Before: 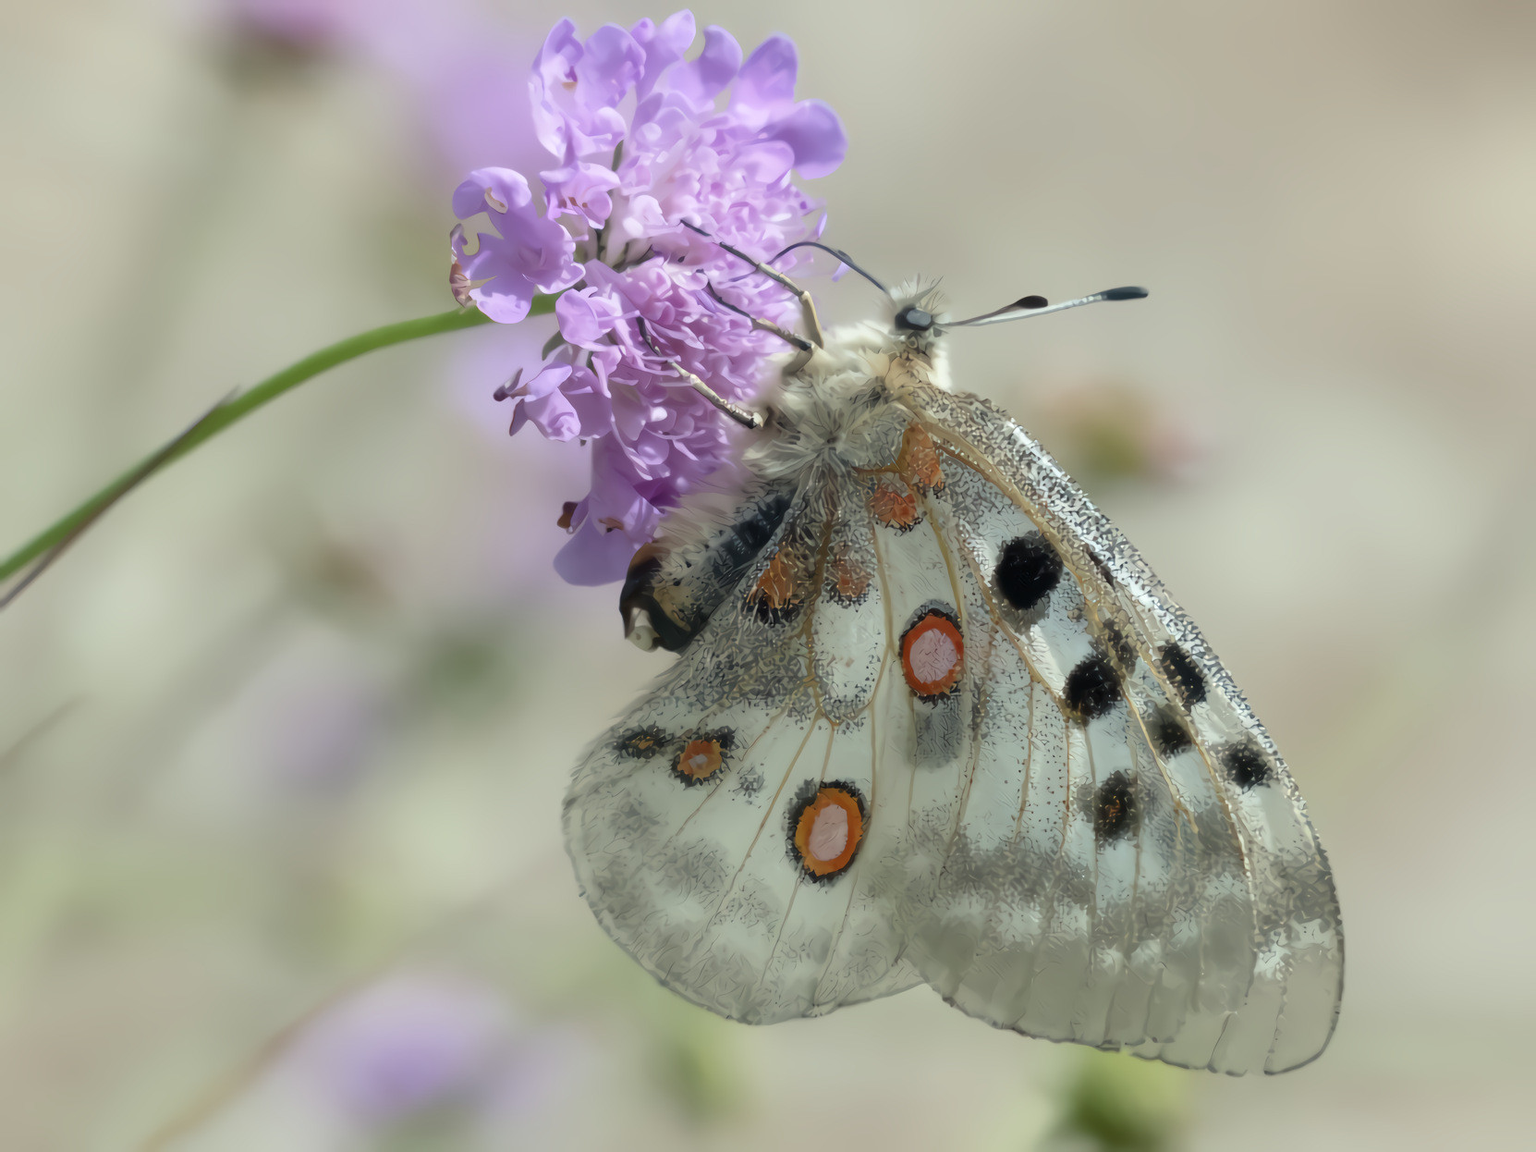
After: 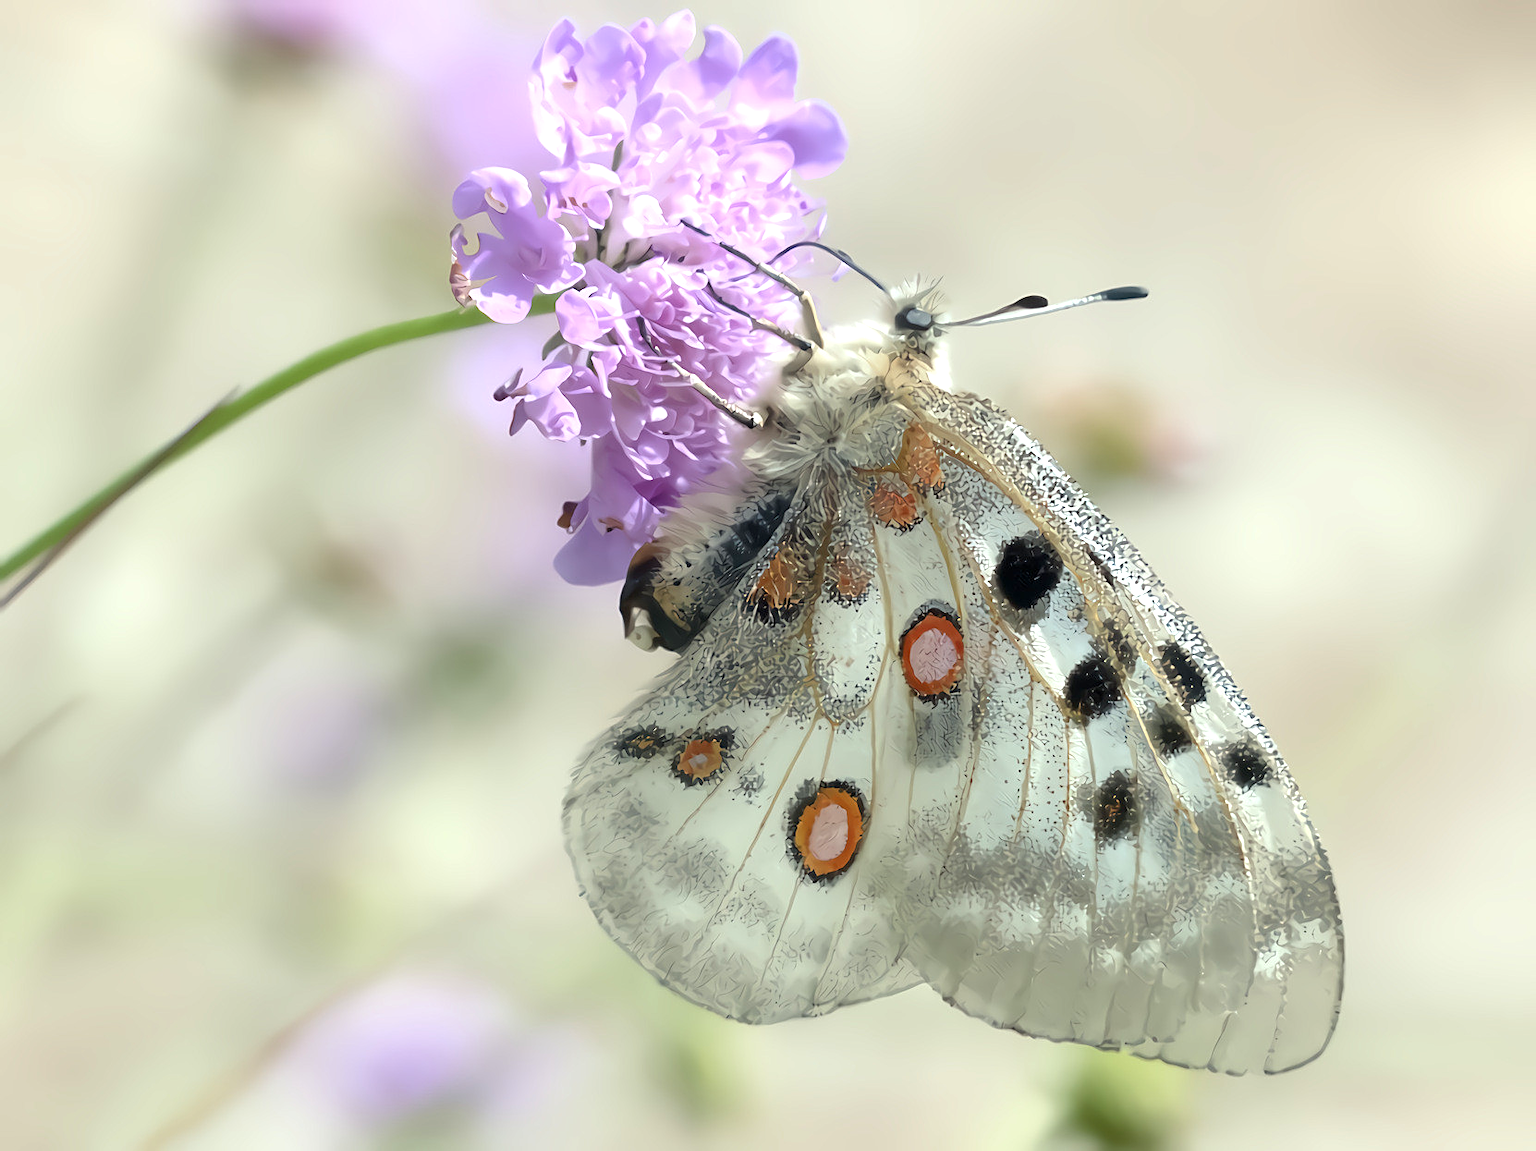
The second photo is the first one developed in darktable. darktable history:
sharpen: on, module defaults
exposure: black level correction 0.001, exposure 0.676 EV, compensate highlight preservation false
